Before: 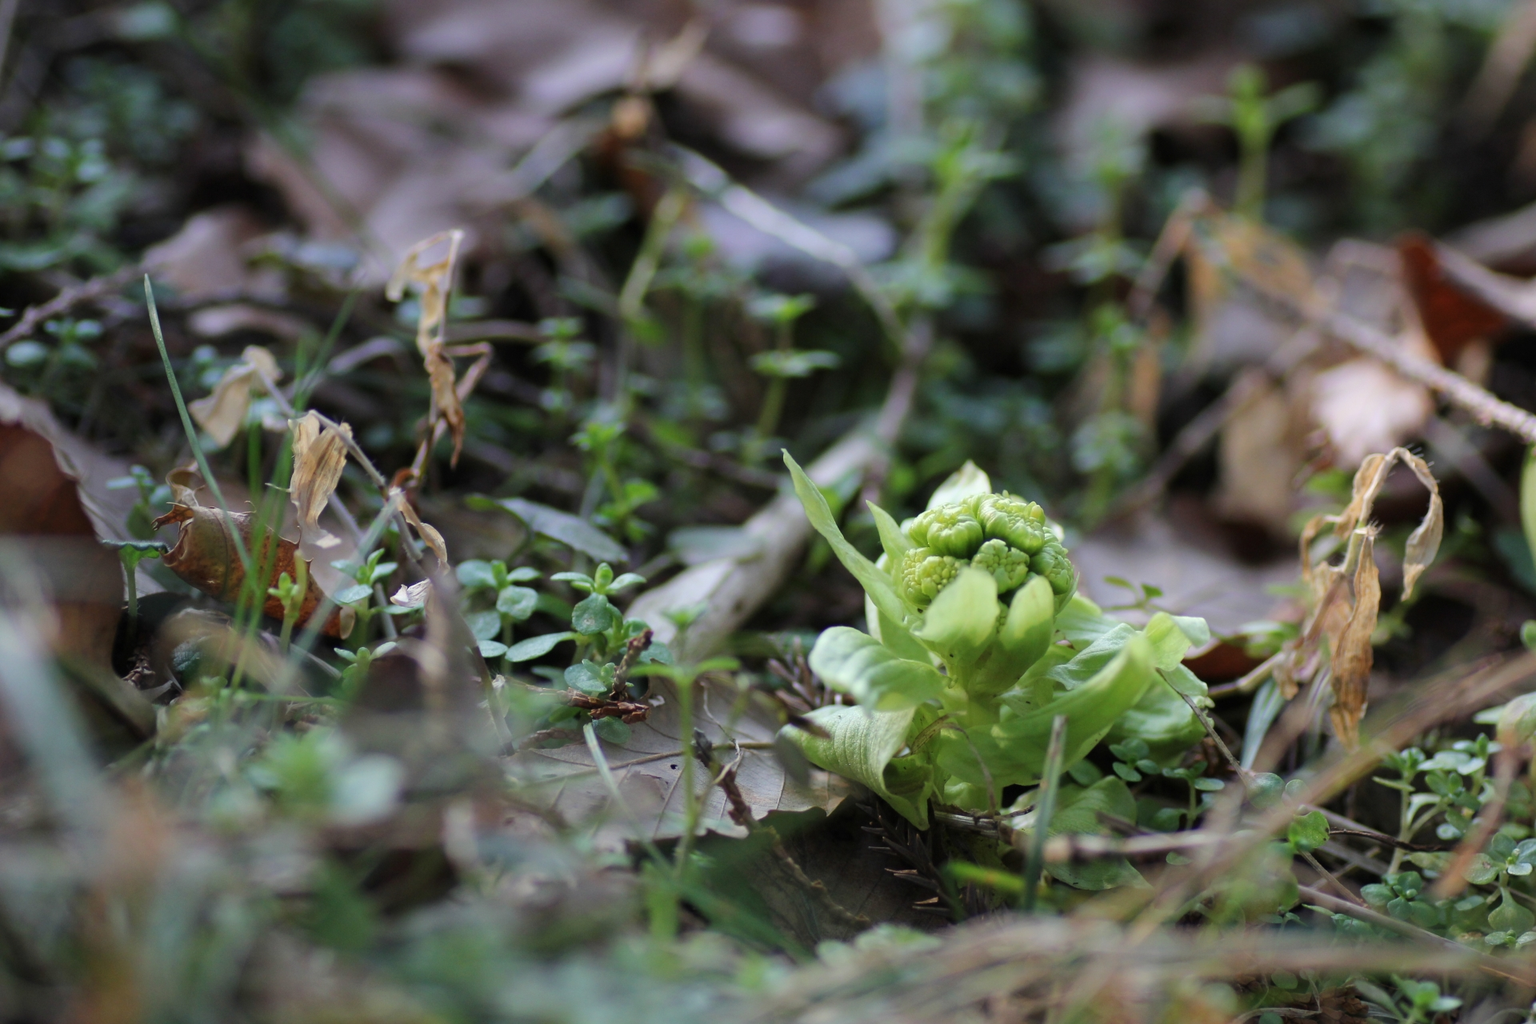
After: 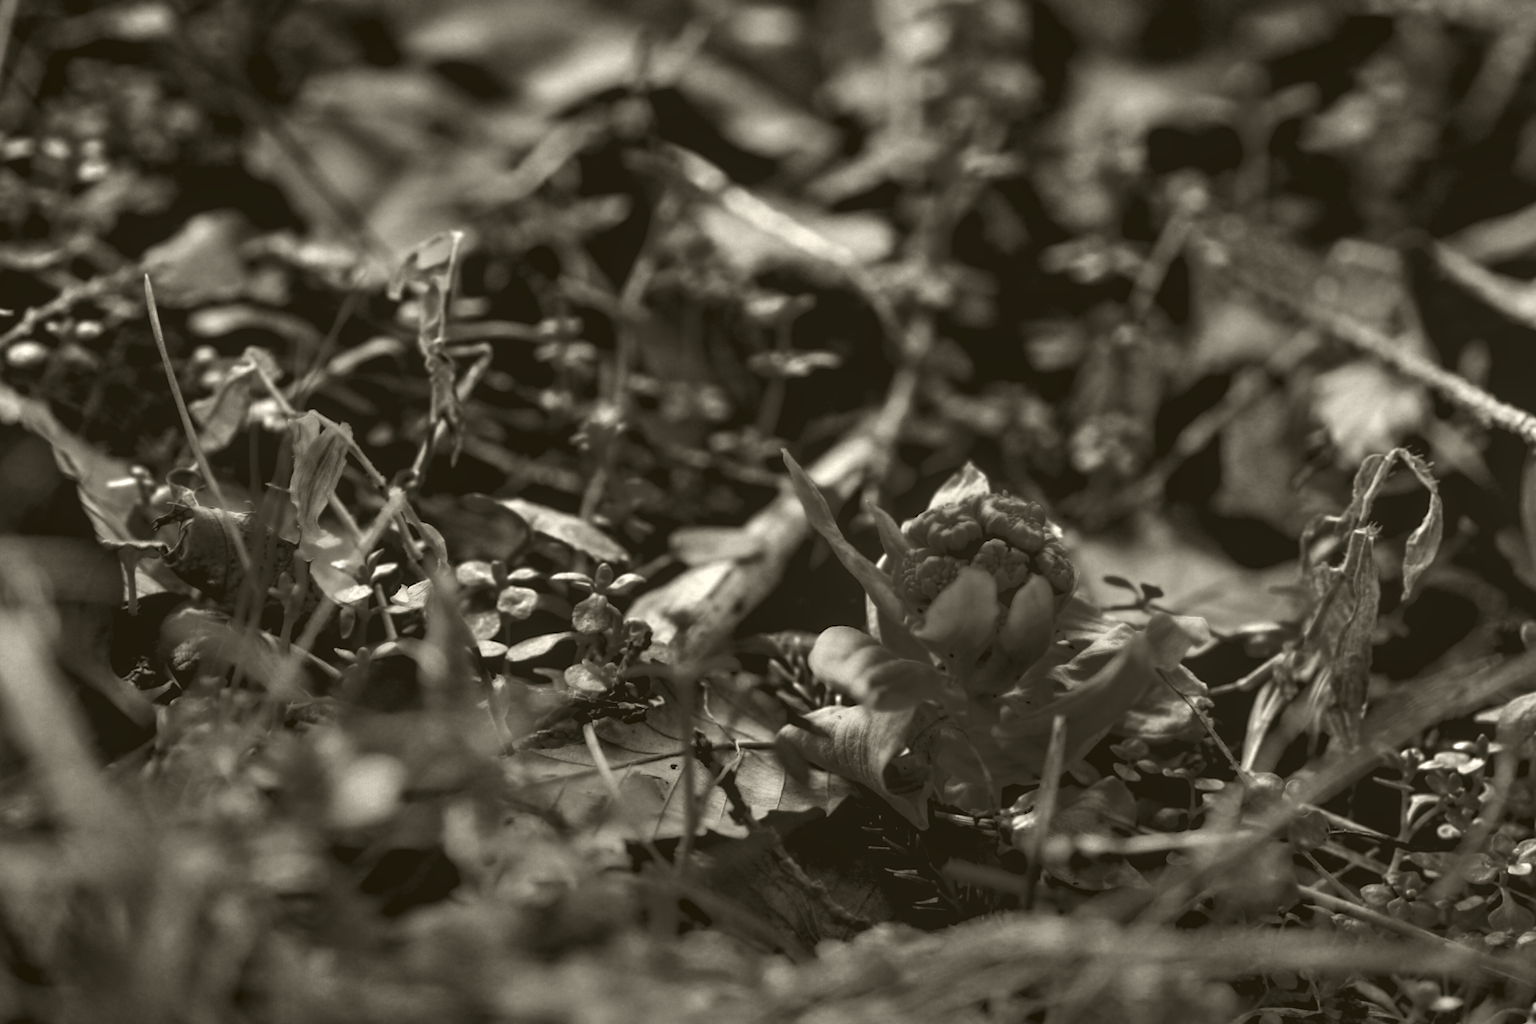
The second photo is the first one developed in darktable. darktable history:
local contrast: detail 130%
color balance rgb: linear chroma grading › global chroma 15%, perceptual saturation grading › global saturation 30%
color zones: curves: ch0 [(0.287, 0.048) (0.493, 0.484) (0.737, 0.816)]; ch1 [(0, 0) (0.143, 0) (0.286, 0) (0.429, 0) (0.571, 0) (0.714, 0) (0.857, 0)]
contrast equalizer: octaves 7, y [[0.48, 0.654, 0.731, 0.706, 0.772, 0.382], [0.55 ×6], [0 ×6], [0 ×6], [0 ×6]] | blend: blend mode normal, opacity 100%; mask: uniform (no mask)
colorize: hue 41.44°, saturation 22%, source mix 60%, lightness 10.61%
